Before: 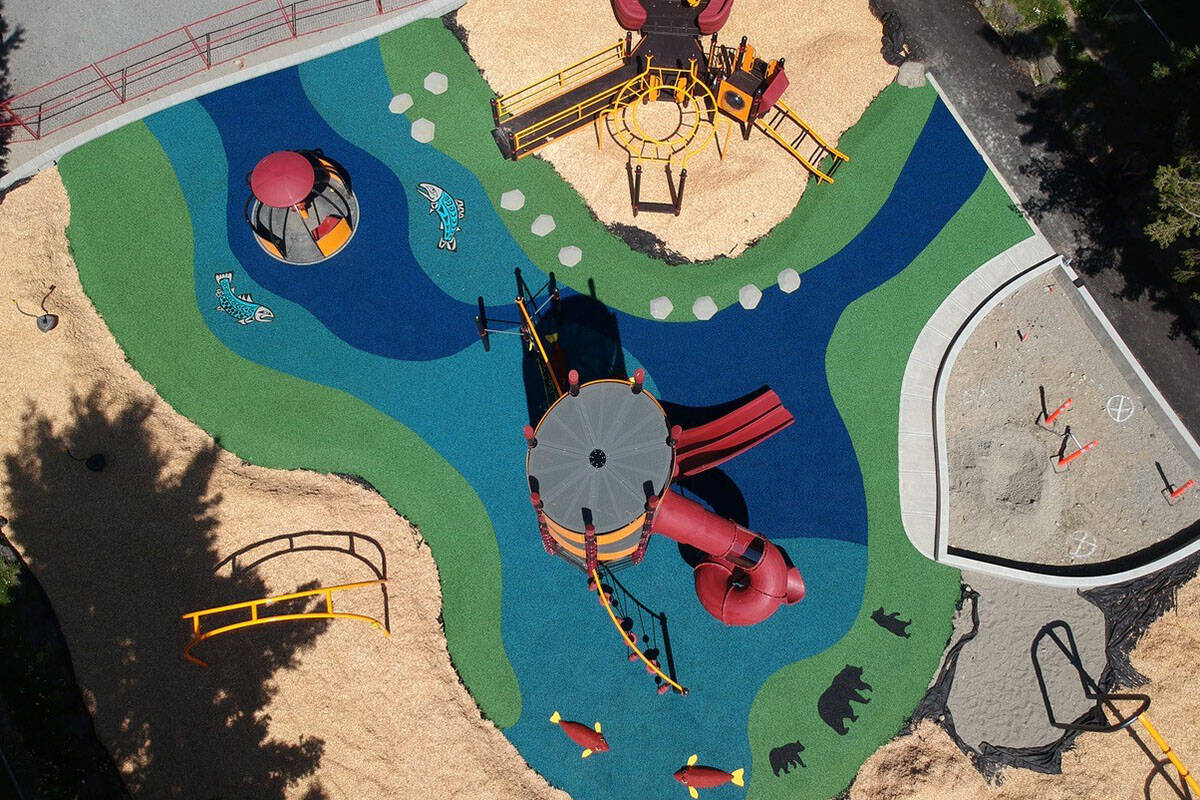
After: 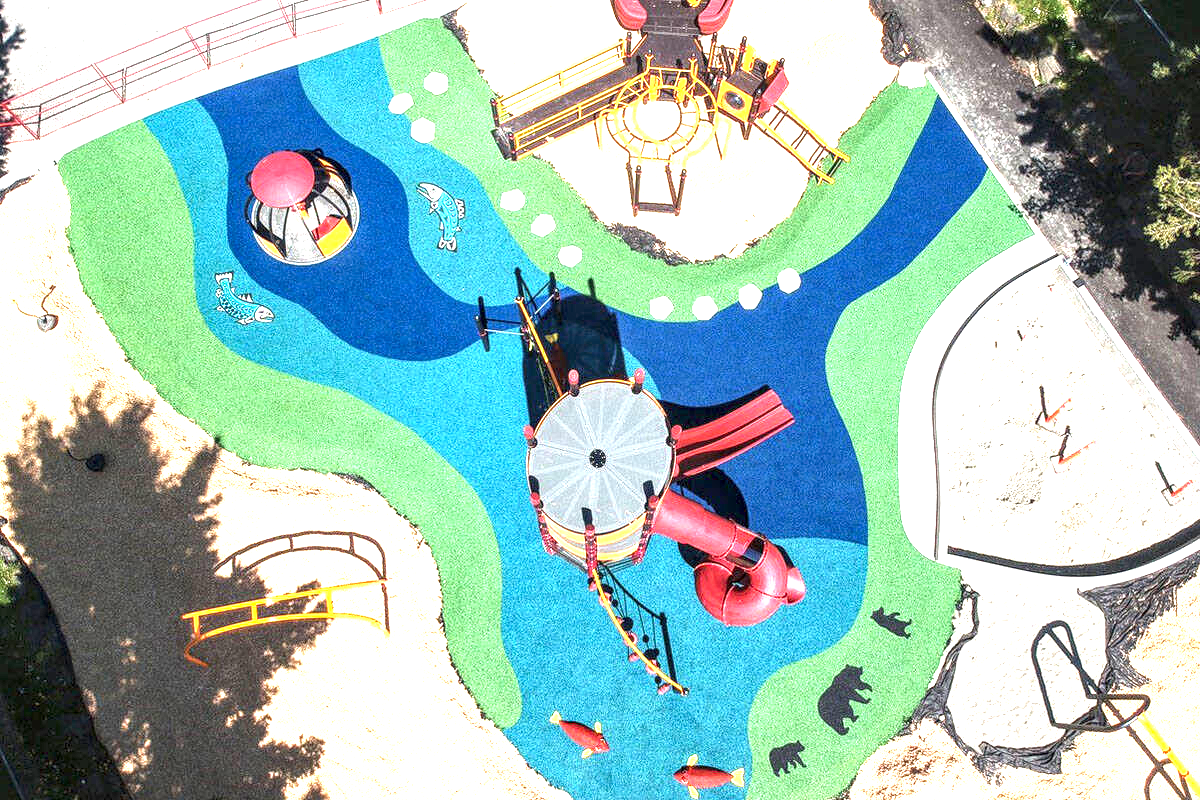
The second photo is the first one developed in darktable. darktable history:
local contrast: detail 150%
exposure: exposure 2.036 EV, compensate highlight preservation false
